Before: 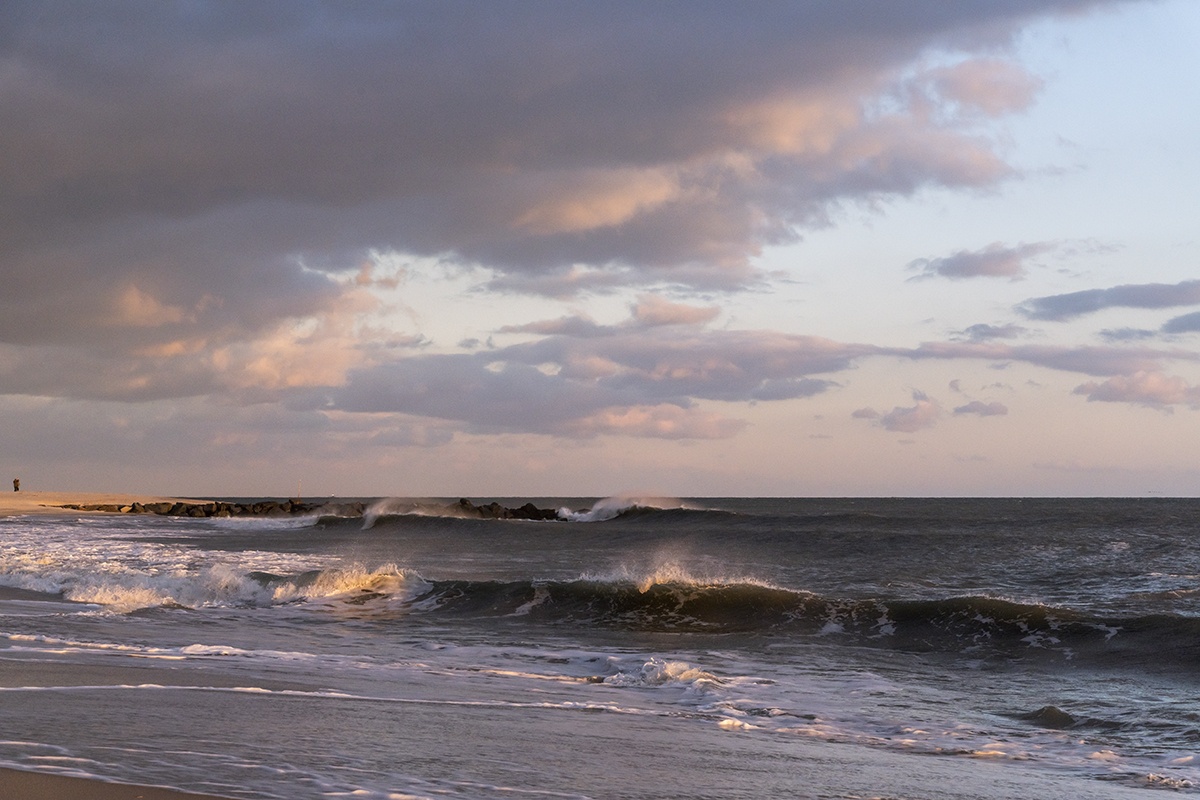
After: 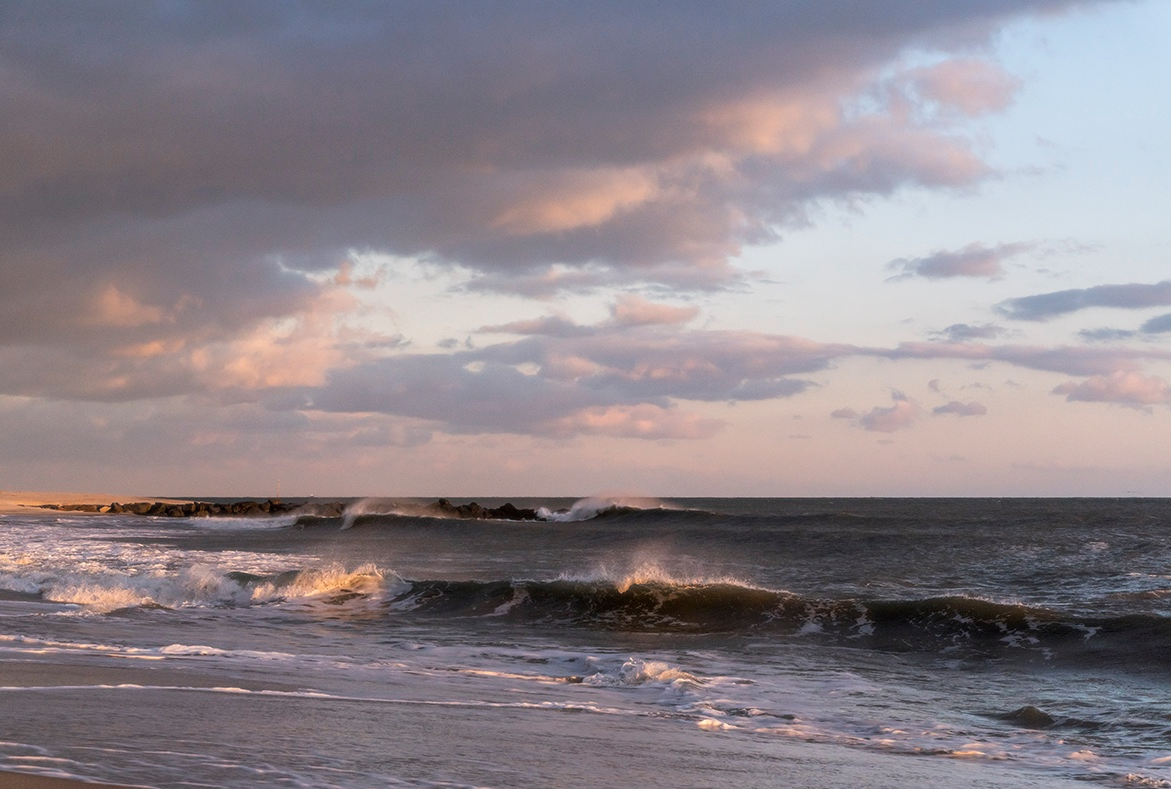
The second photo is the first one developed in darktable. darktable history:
soften: size 10%, saturation 50%, brightness 0.2 EV, mix 10%
crop and rotate: left 1.774%, right 0.633%, bottom 1.28%
tone equalizer: on, module defaults
